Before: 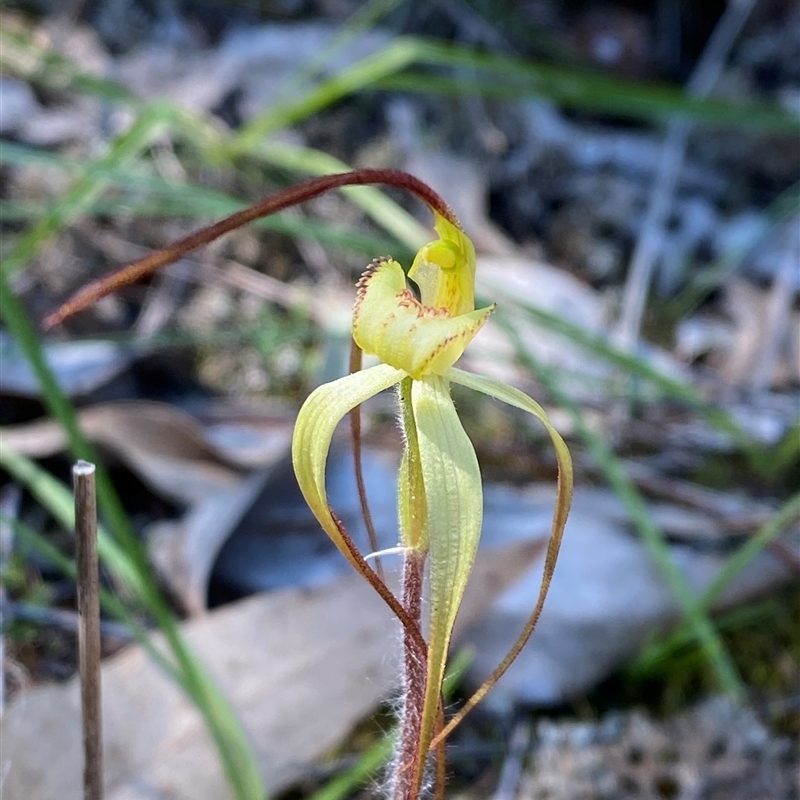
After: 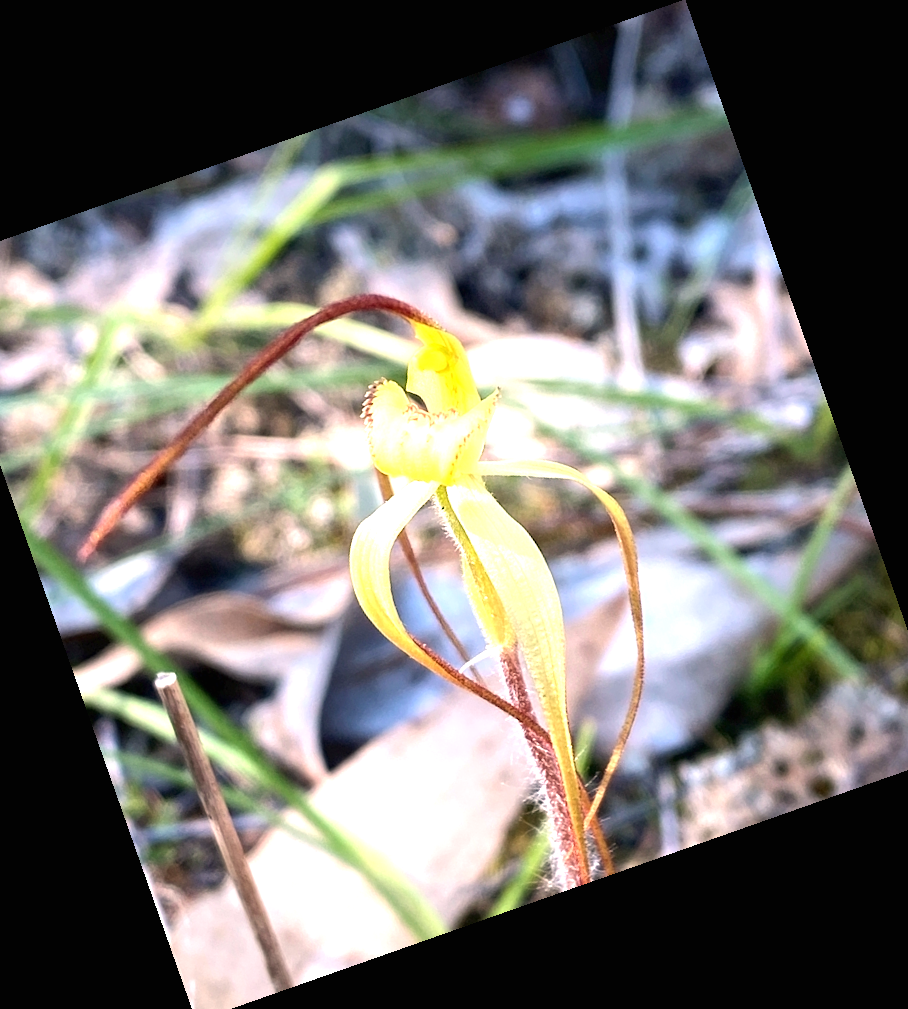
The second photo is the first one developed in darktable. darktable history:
crop and rotate: angle 19.43°, left 6.812%, right 4.125%, bottom 1.087%
exposure: black level correction 0, exposure 1.2 EV, compensate highlight preservation false
white balance: red 1.127, blue 0.943
